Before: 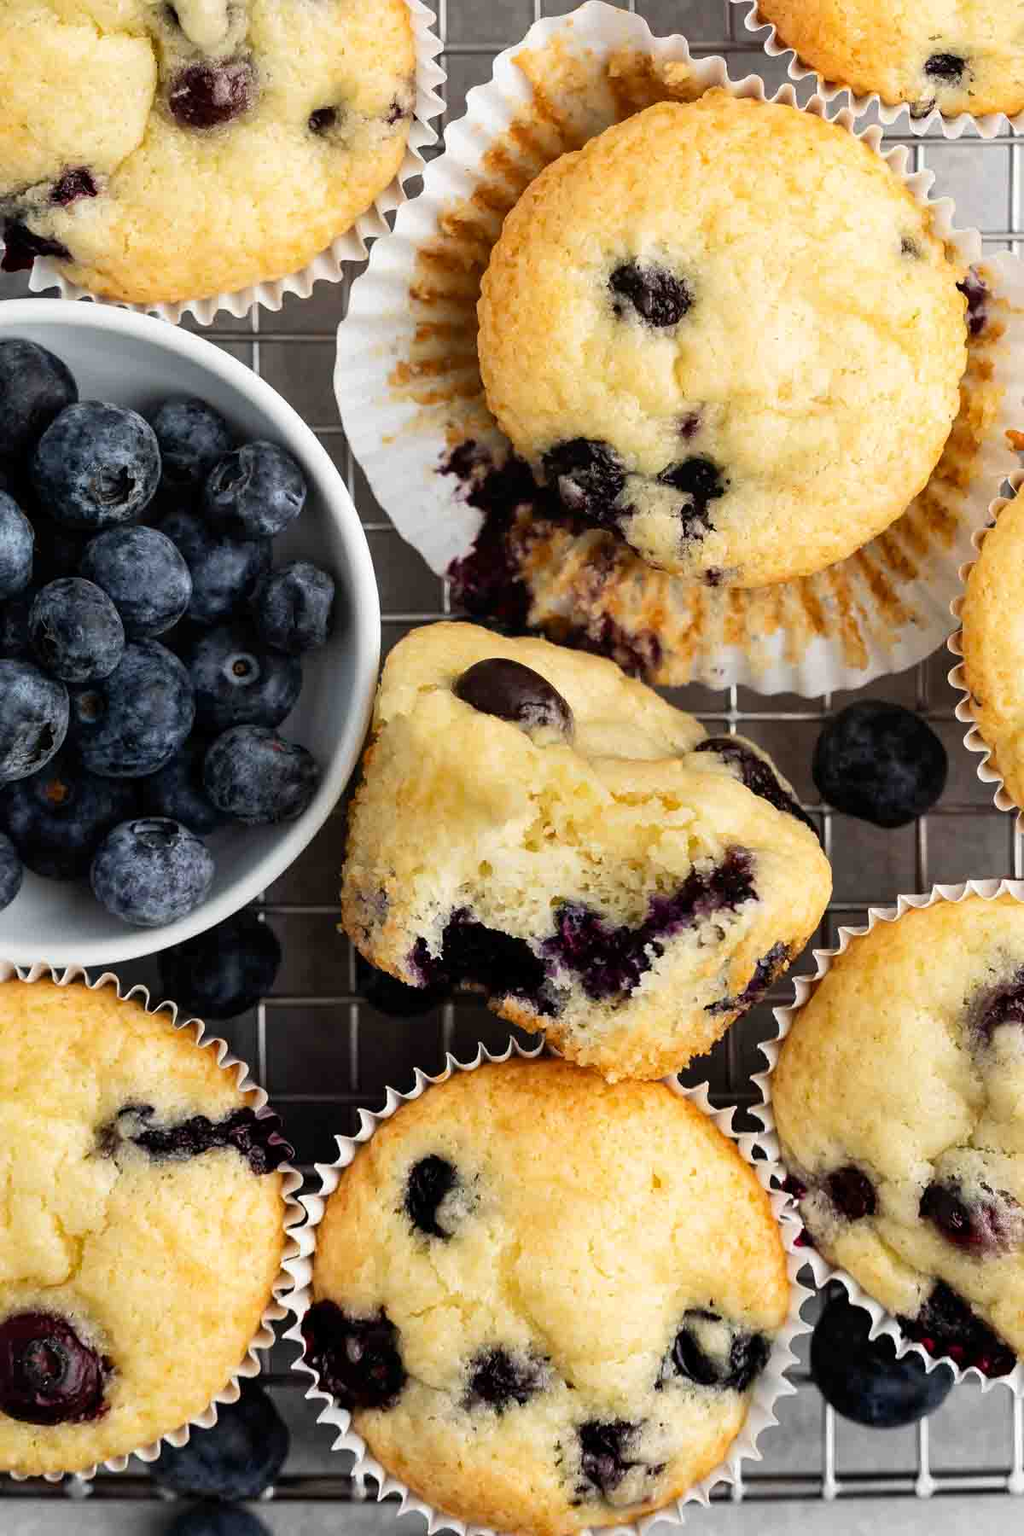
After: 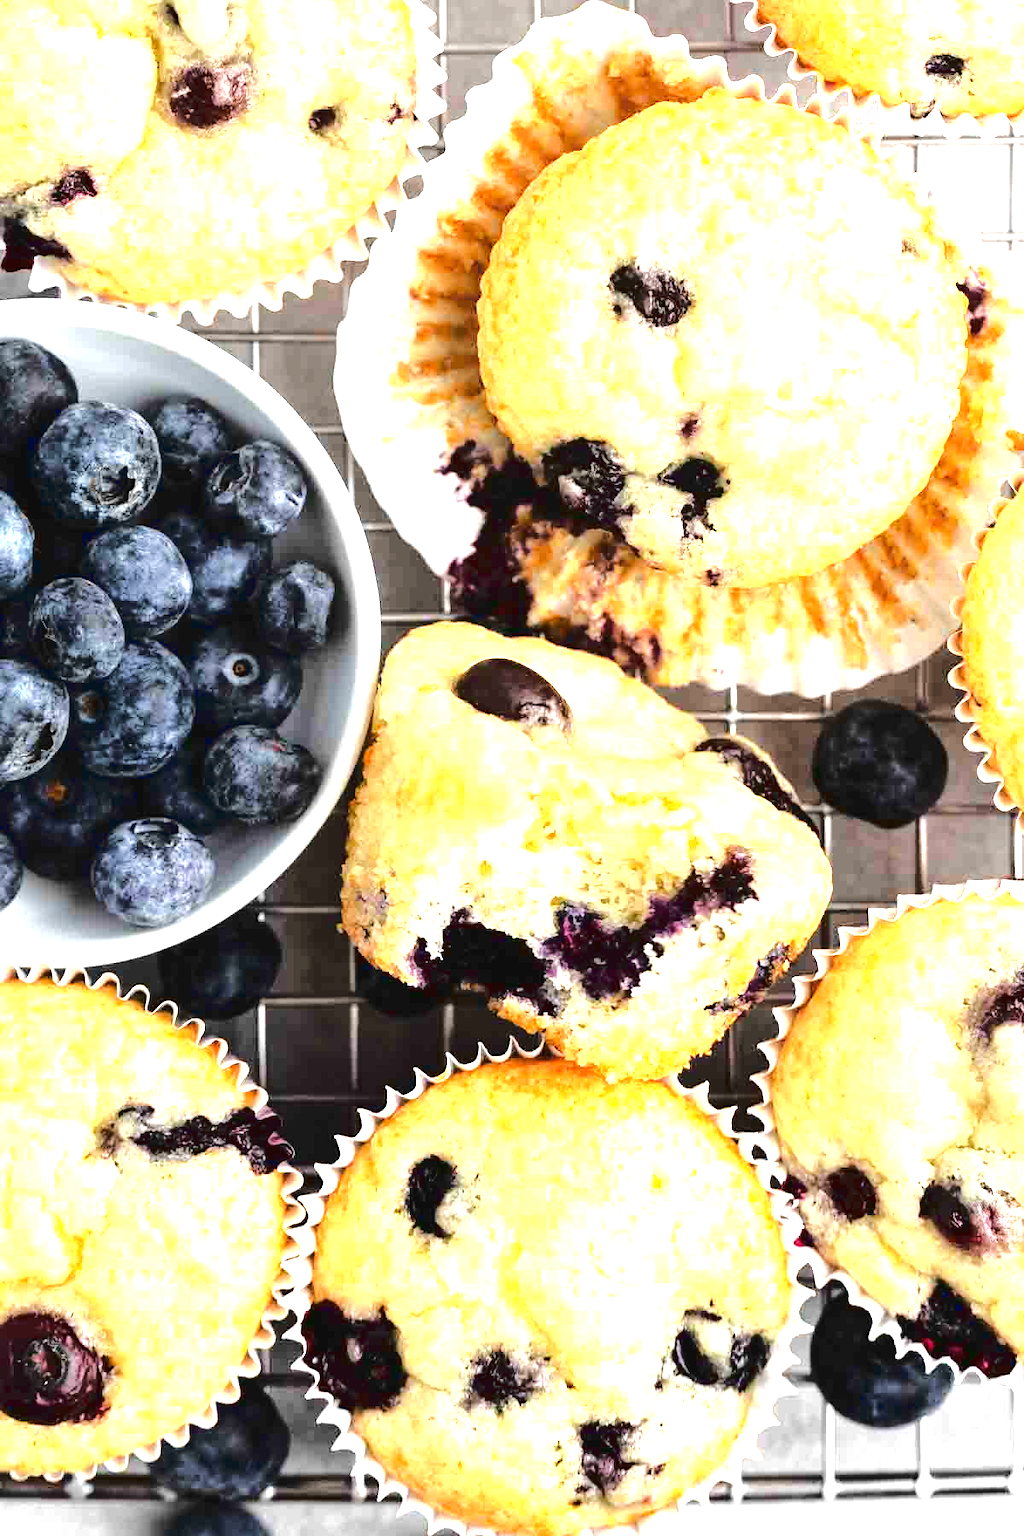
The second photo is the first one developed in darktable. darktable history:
exposure: black level correction 0, exposure 1.69 EV, compensate exposure bias true, compensate highlight preservation false
tone curve: curves: ch0 [(0, 0.032) (0.094, 0.08) (0.265, 0.208) (0.41, 0.417) (0.485, 0.524) (0.638, 0.673) (0.845, 0.828) (0.994, 0.964)]; ch1 [(0, 0) (0.161, 0.092) (0.37, 0.302) (0.437, 0.456) (0.469, 0.482) (0.498, 0.504) (0.576, 0.583) (0.644, 0.638) (0.725, 0.765) (1, 1)]; ch2 [(0, 0) (0.352, 0.403) (0.45, 0.469) (0.502, 0.504) (0.54, 0.521) (0.589, 0.576) (1, 1)], color space Lab, linked channels, preserve colors none
